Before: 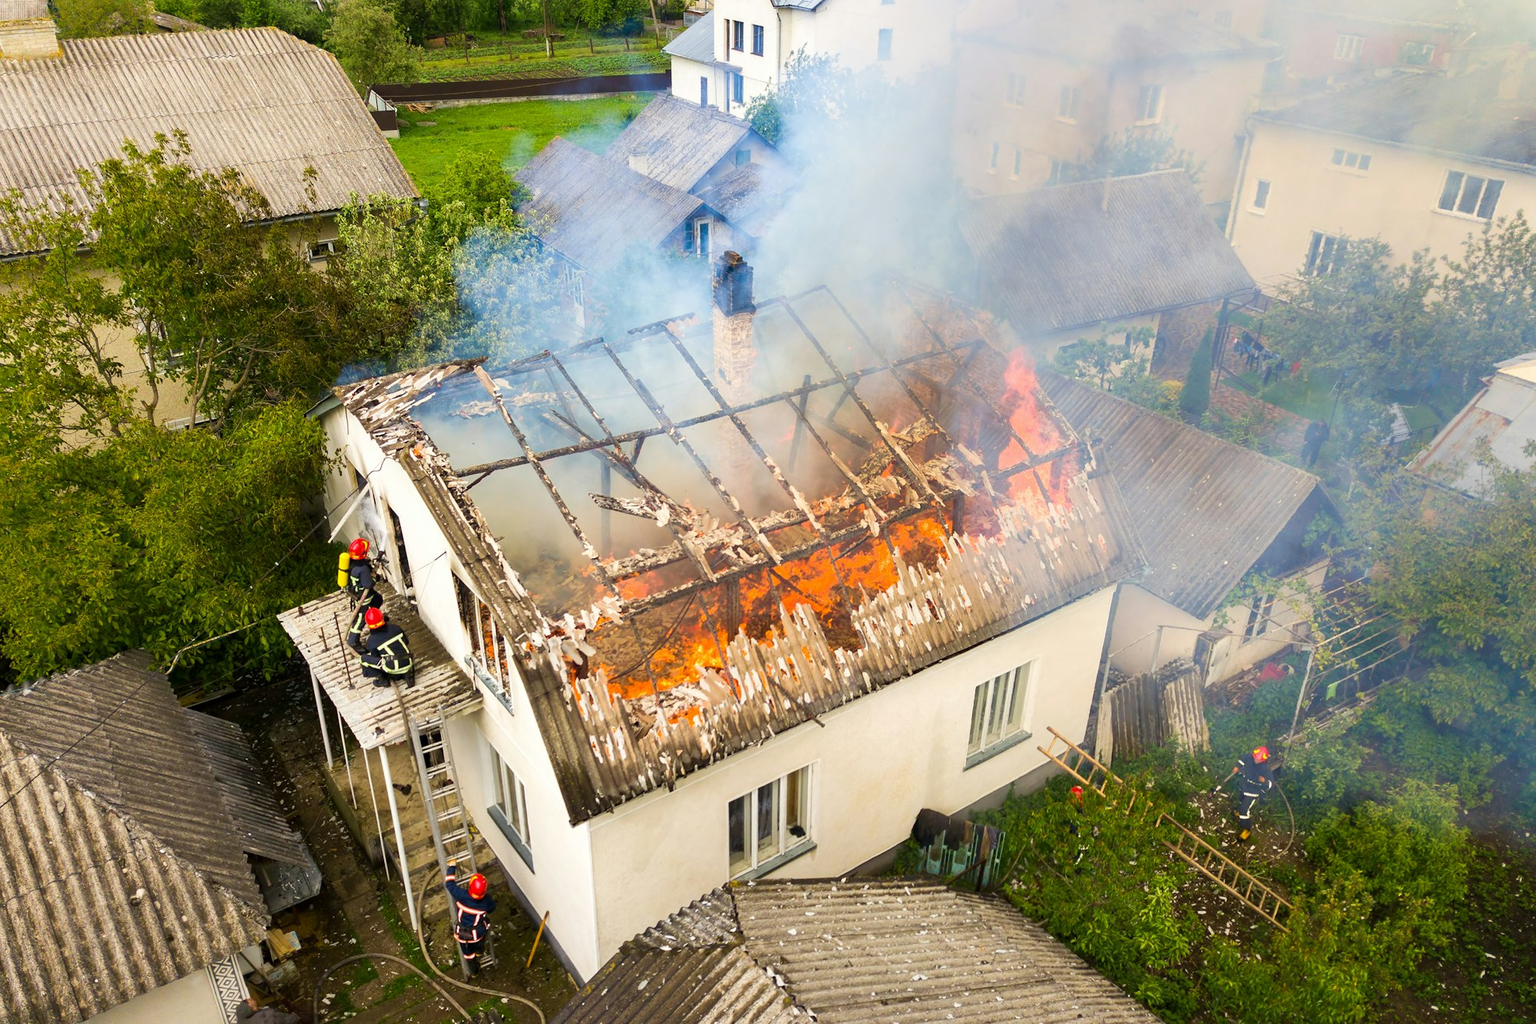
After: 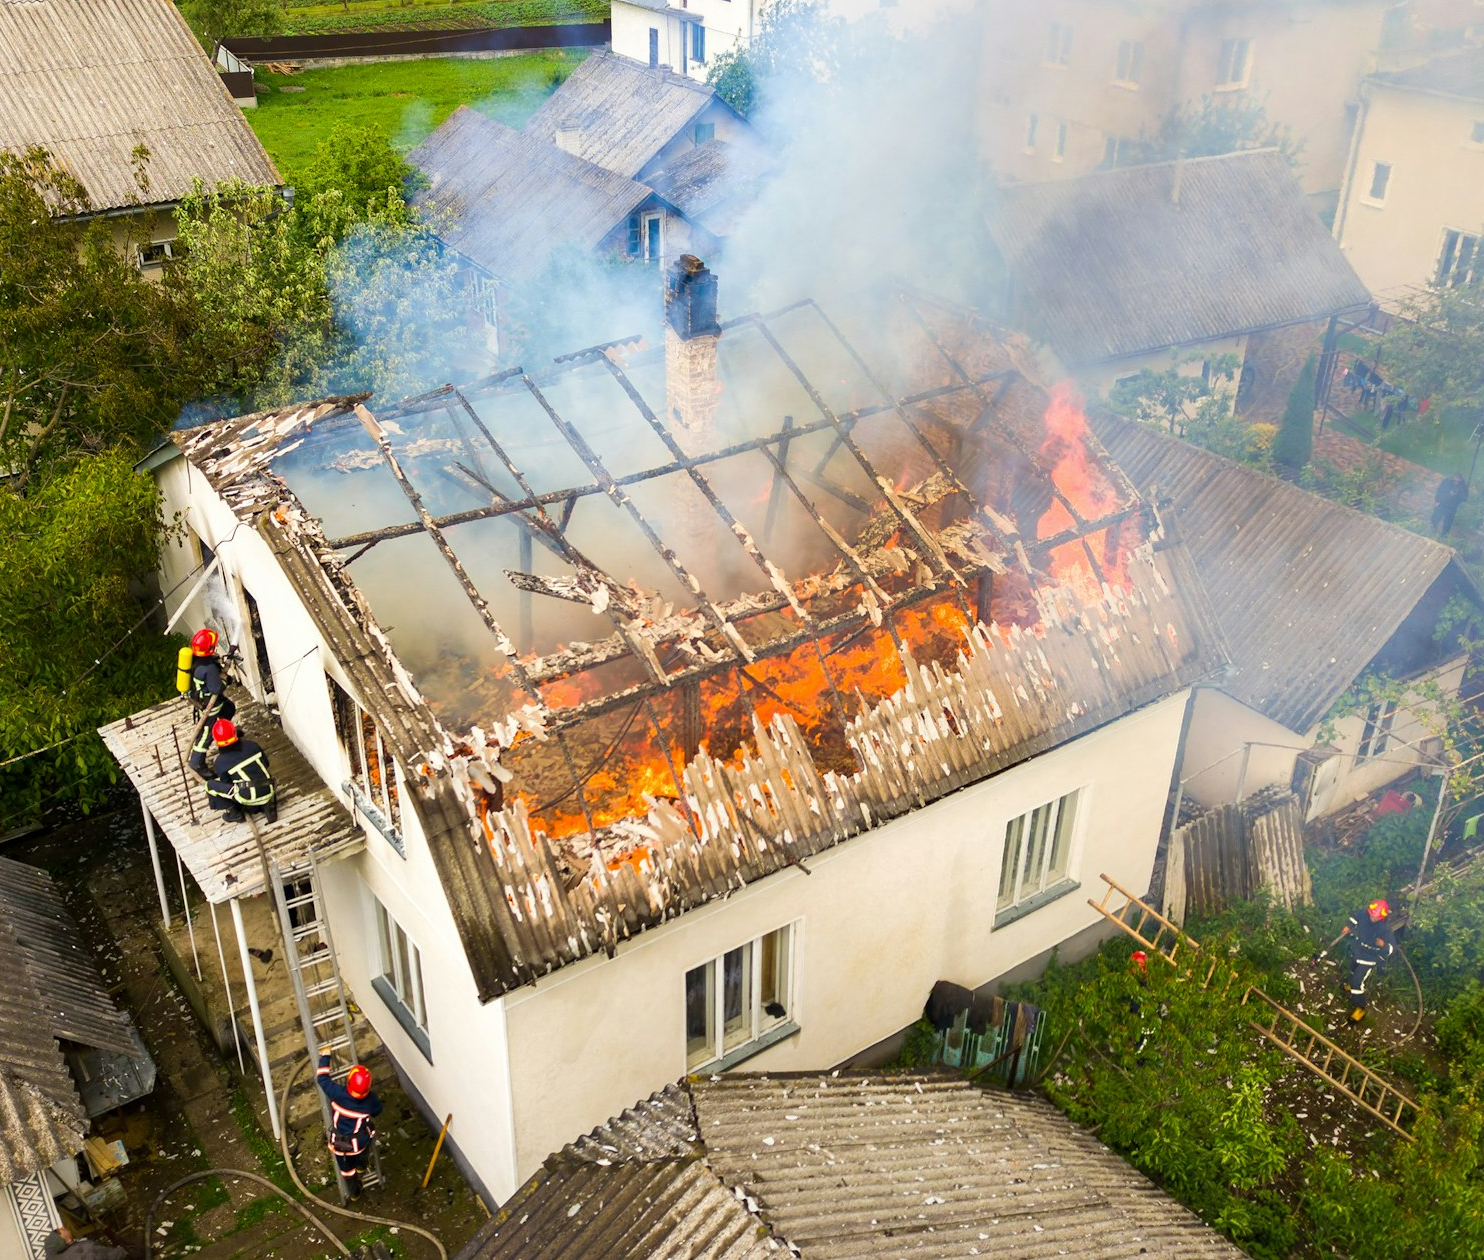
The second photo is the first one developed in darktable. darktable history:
crop and rotate: left 13.173%, top 5.415%, right 12.626%
